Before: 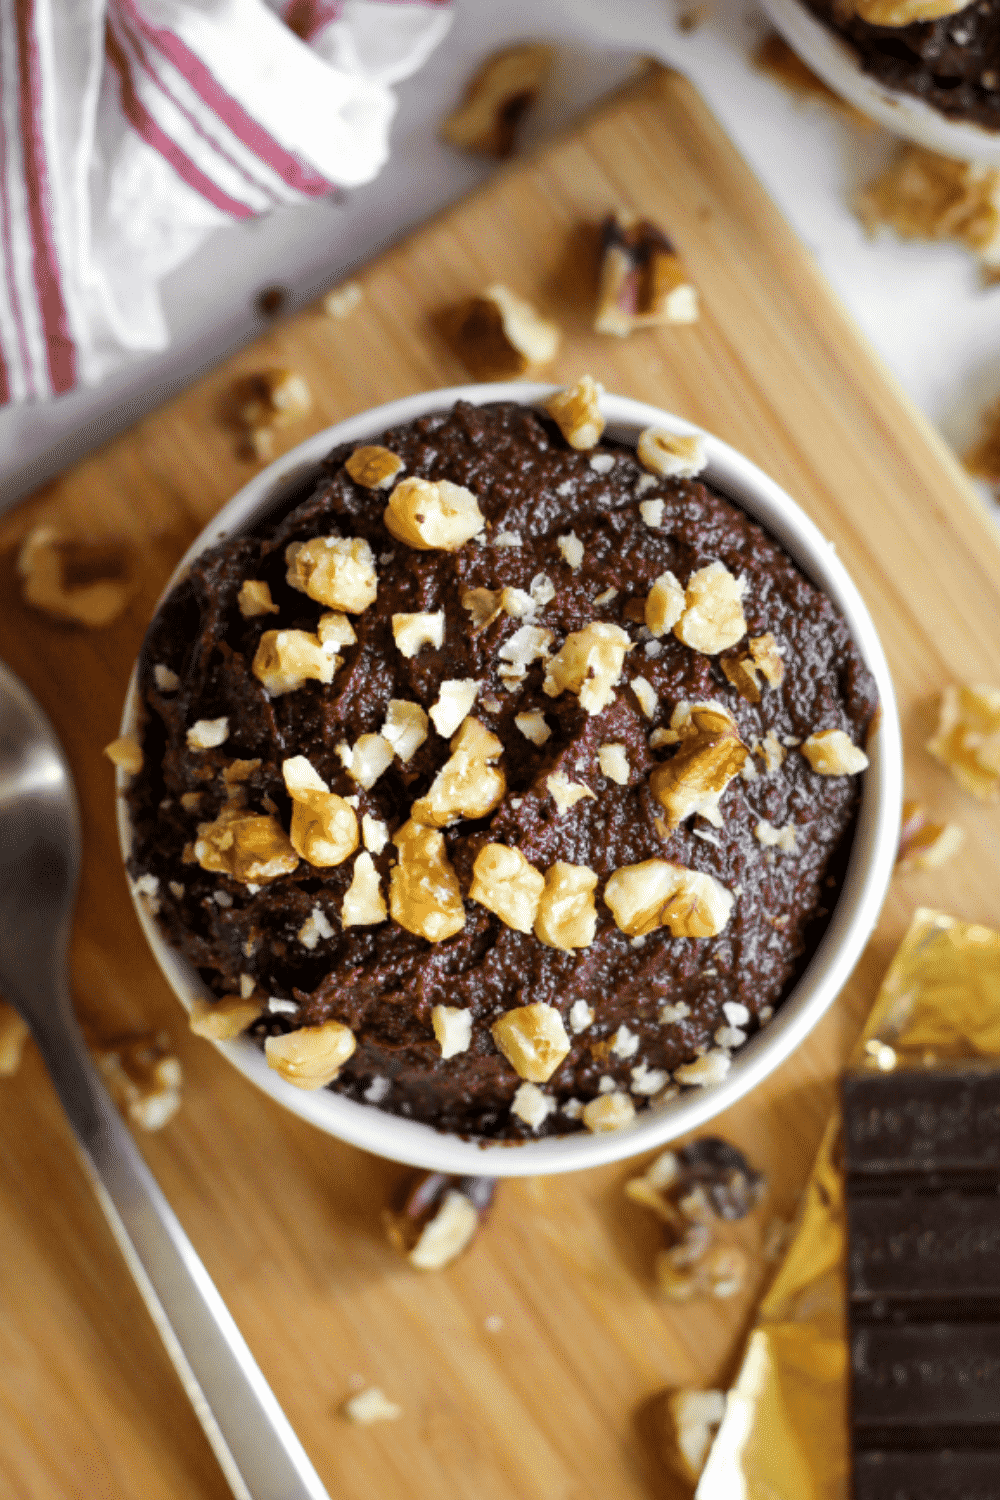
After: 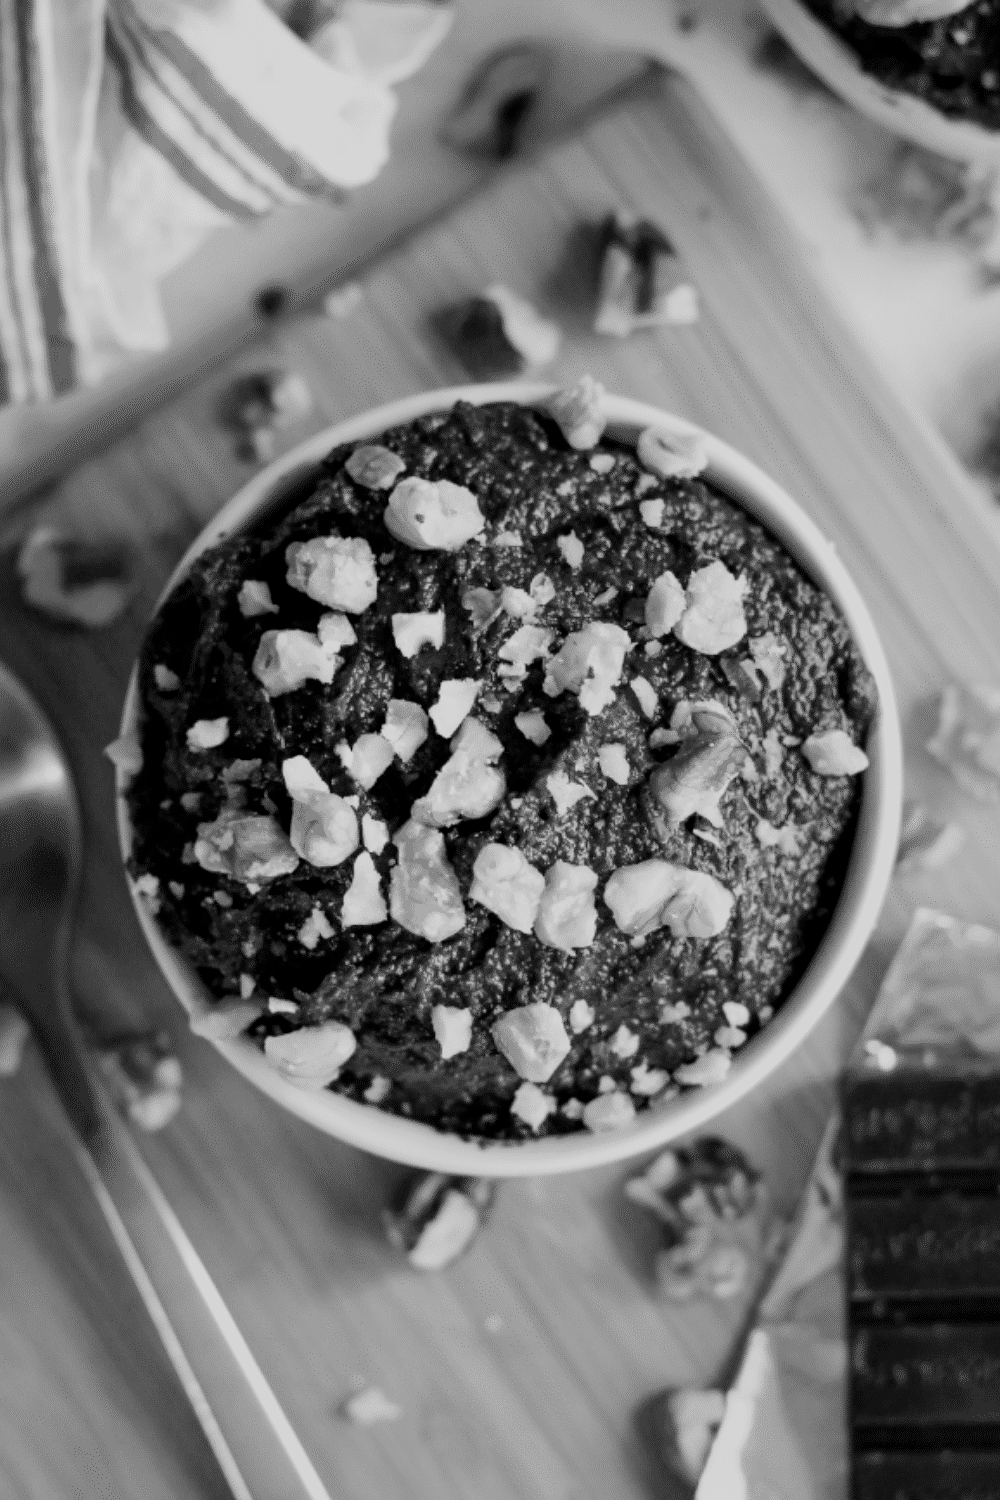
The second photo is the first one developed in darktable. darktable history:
filmic rgb: middle gray luminance 18.42%, black relative exposure -11.25 EV, white relative exposure 3.75 EV, threshold 6 EV, target black luminance 0%, hardness 5.87, latitude 57.4%, contrast 0.963, shadows ↔ highlights balance 49.98%, add noise in highlights 0, preserve chrominance luminance Y, color science v3 (2019), use custom middle-gray values true, iterations of high-quality reconstruction 0, contrast in highlights soft, enable highlight reconstruction true
monochrome: on, module defaults
